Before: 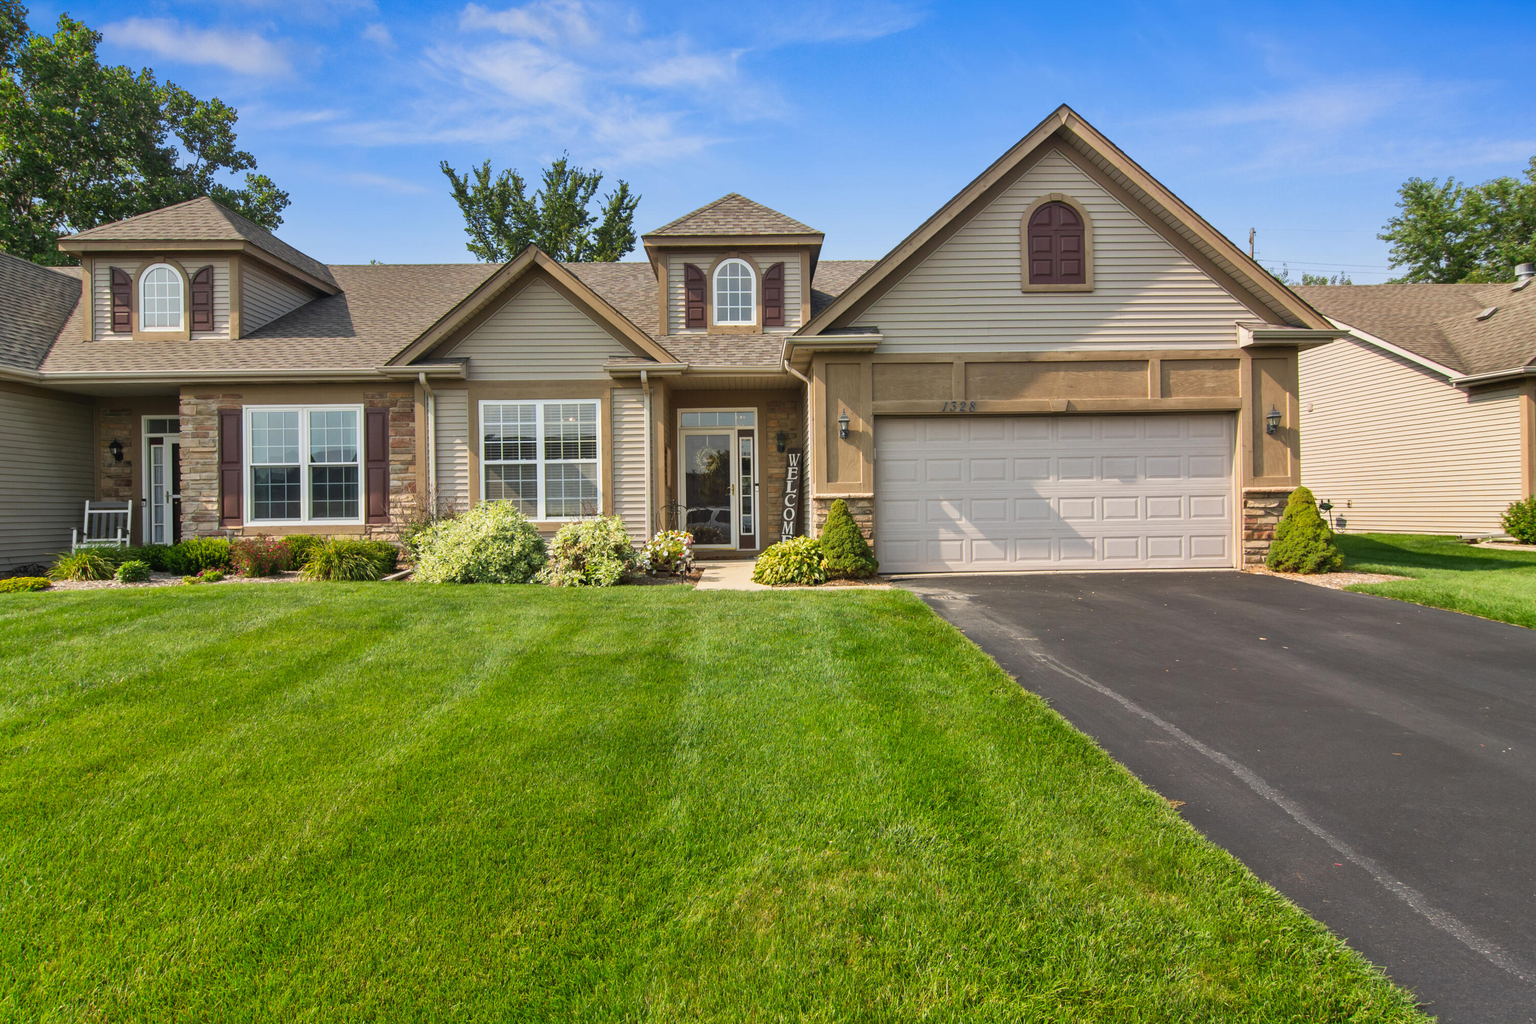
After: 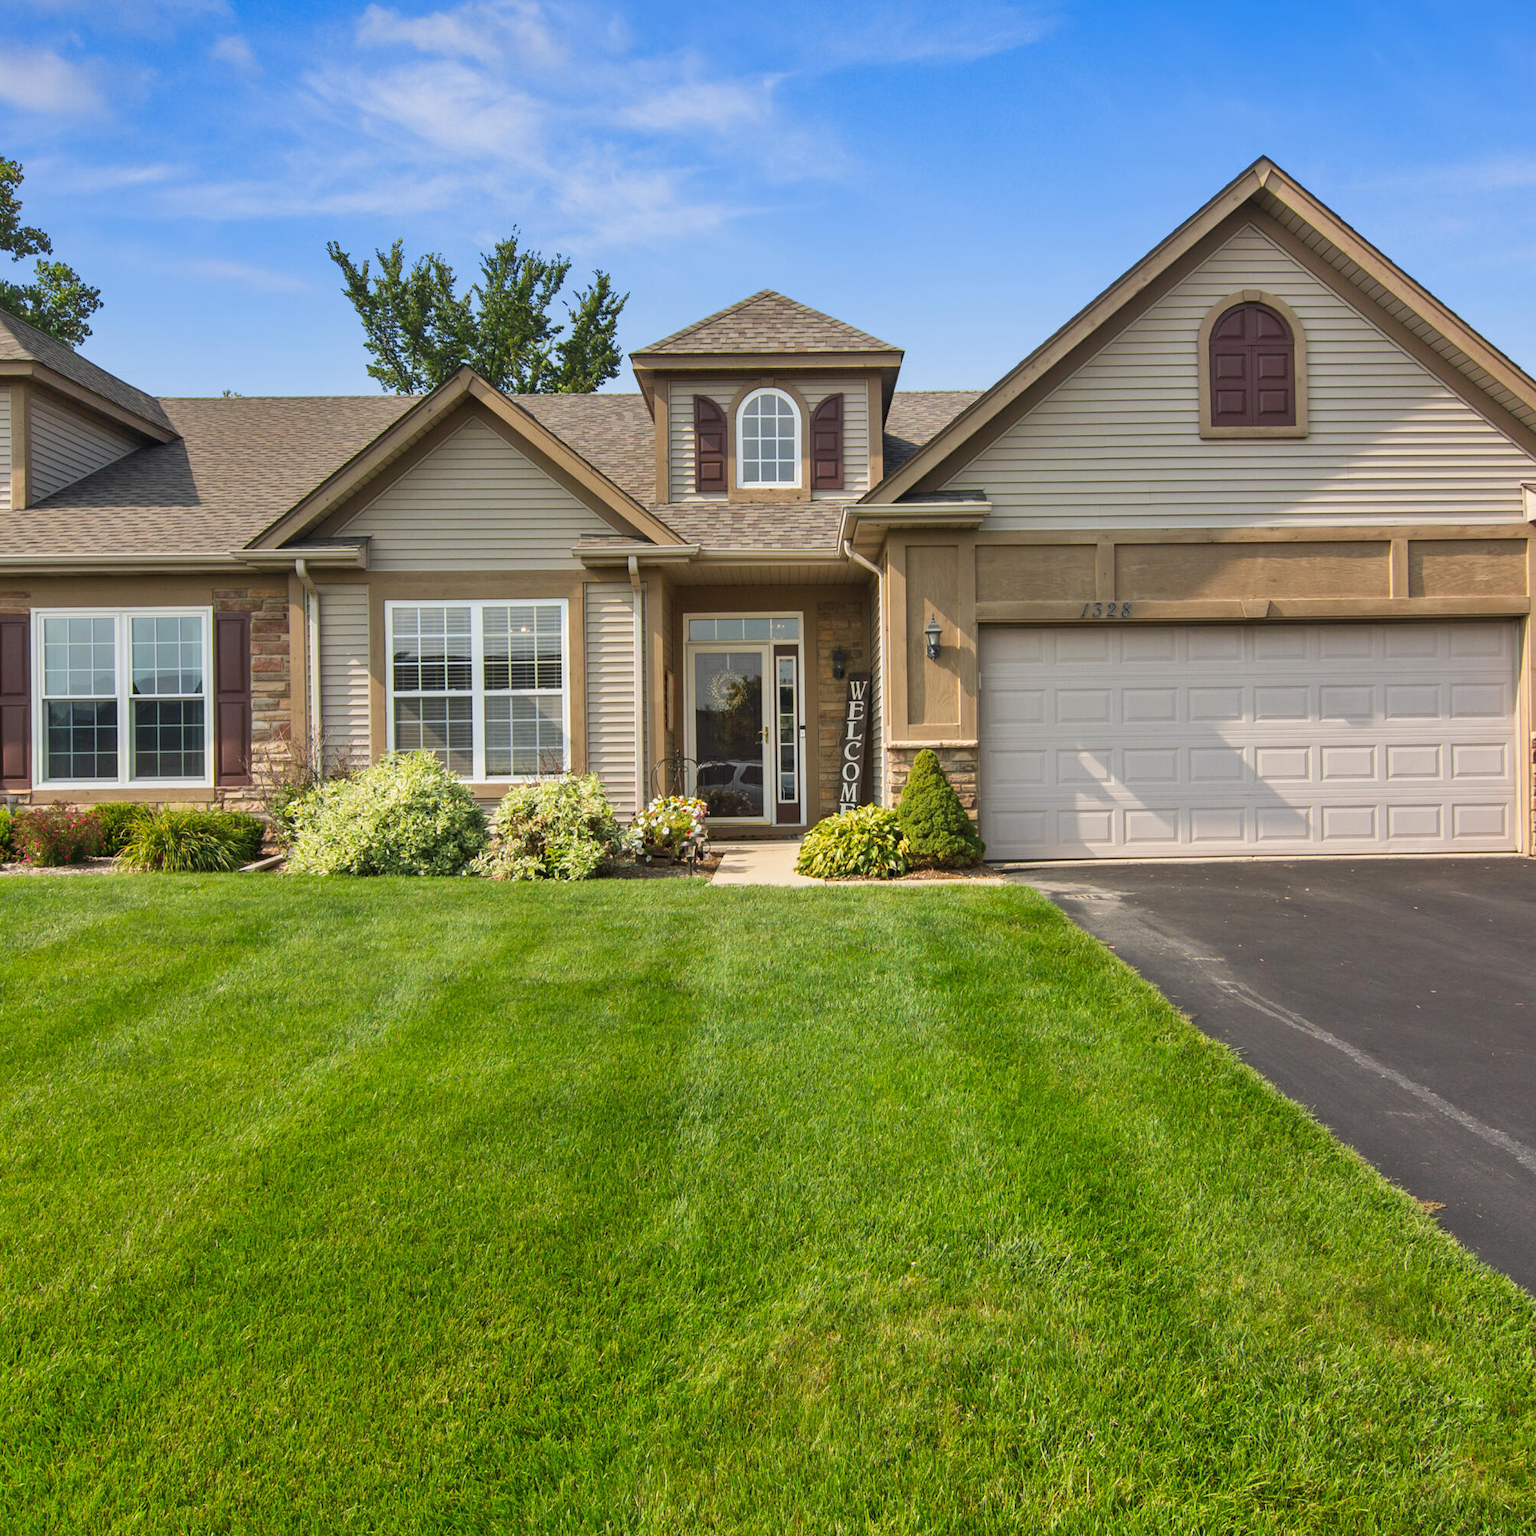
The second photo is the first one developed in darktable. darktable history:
crop and rotate: left 14.475%, right 18.866%
